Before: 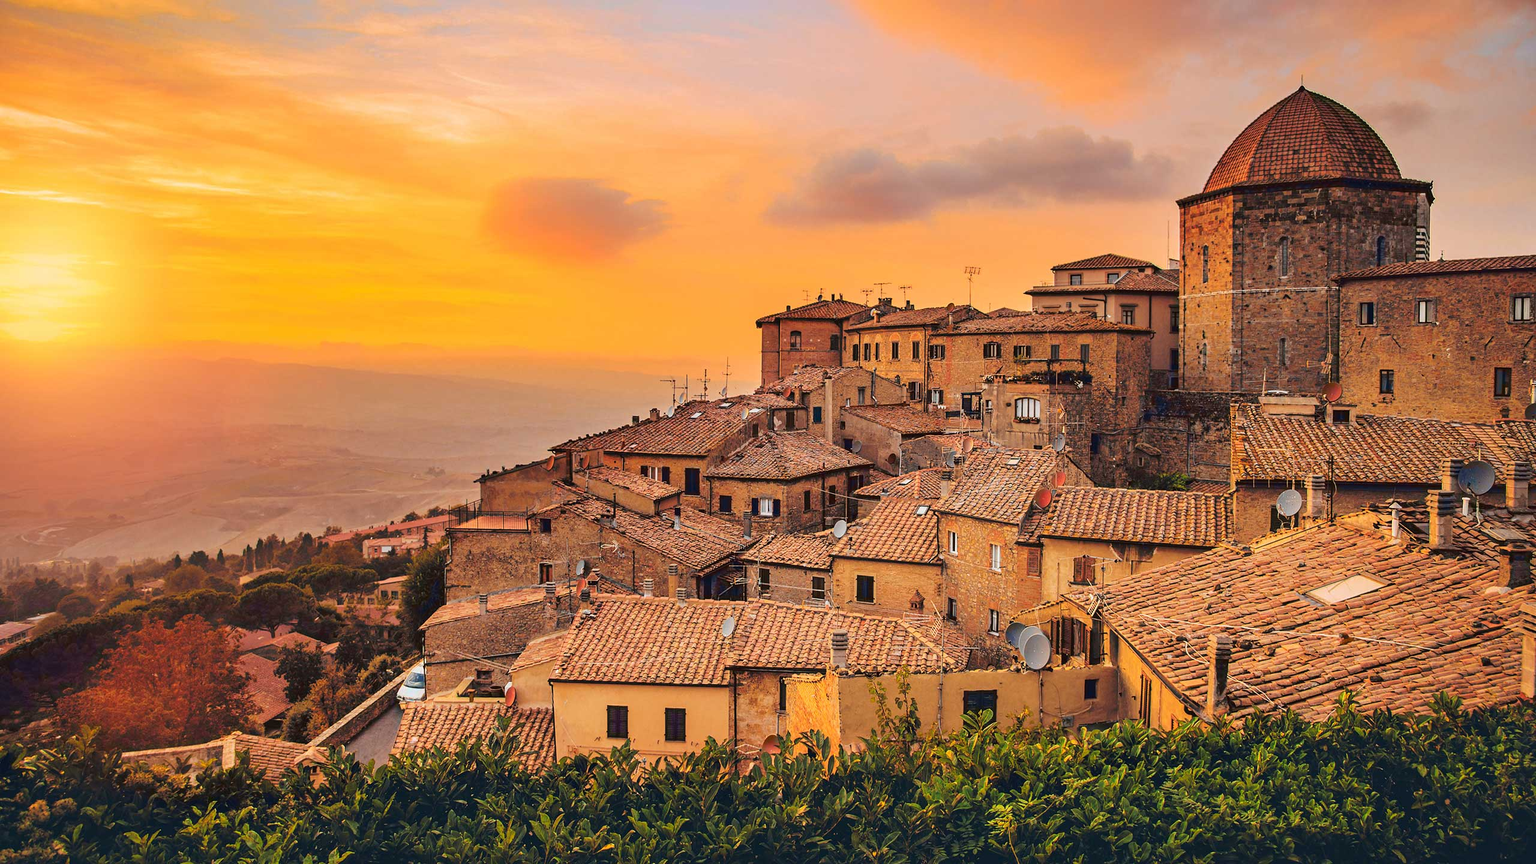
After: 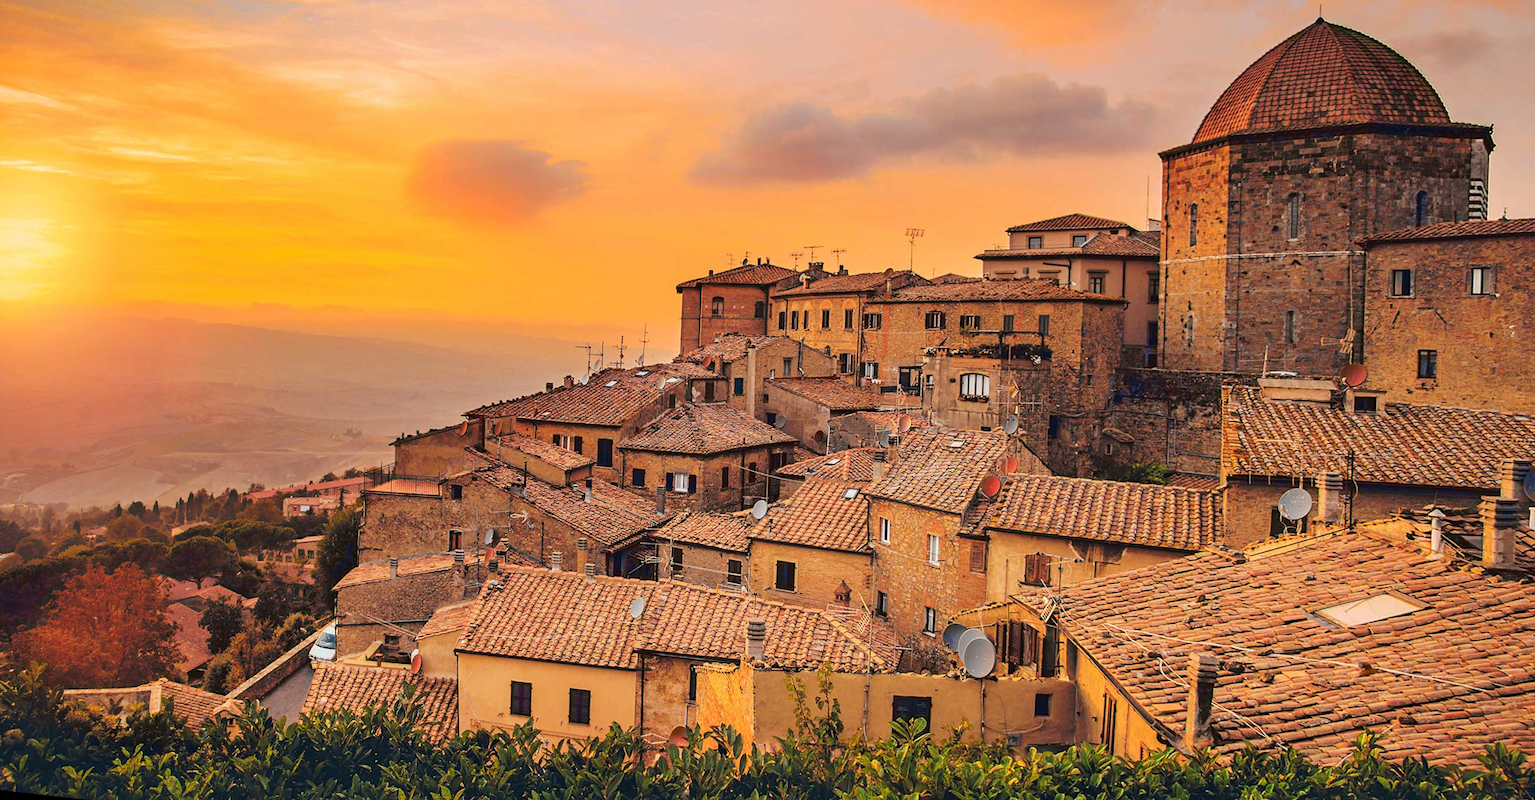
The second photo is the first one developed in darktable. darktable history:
crop and rotate: right 5.167%
rotate and perspective: rotation 1.69°, lens shift (vertical) -0.023, lens shift (horizontal) -0.291, crop left 0.025, crop right 0.988, crop top 0.092, crop bottom 0.842
